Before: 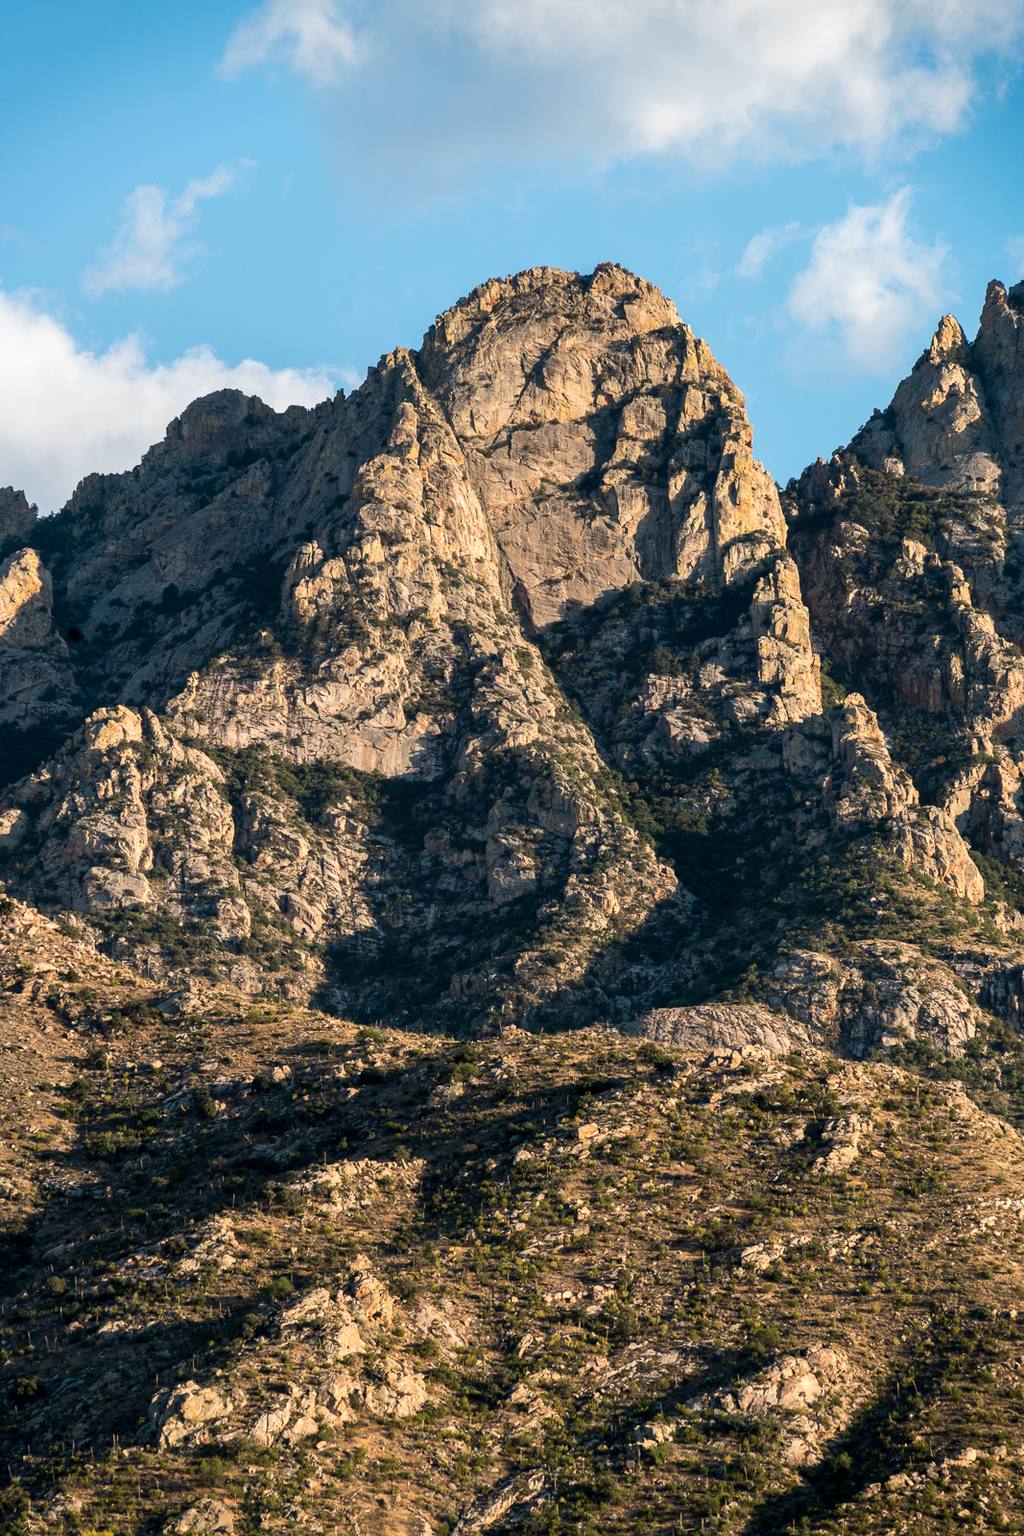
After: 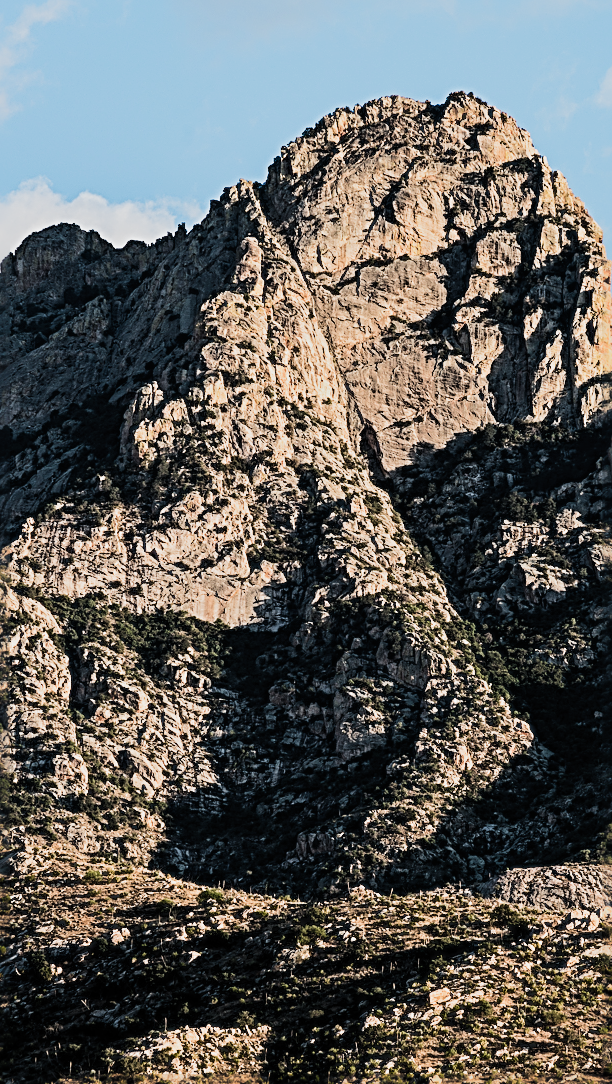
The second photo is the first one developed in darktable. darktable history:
sharpen: radius 3.64, amount 0.923
crop: left 16.228%, top 11.417%, right 26.125%, bottom 20.807%
filmic rgb: black relative exposure -7.65 EV, white relative exposure 4.56 EV, hardness 3.61, preserve chrominance RGB euclidean norm, color science v5 (2021), contrast in shadows safe, contrast in highlights safe
tone equalizer: -8 EV -0.745 EV, -7 EV -0.739 EV, -6 EV -0.594 EV, -5 EV -0.42 EV, -3 EV 0.389 EV, -2 EV 0.6 EV, -1 EV 0.68 EV, +0 EV 0.738 EV, edges refinement/feathering 500, mask exposure compensation -1.57 EV, preserve details no
